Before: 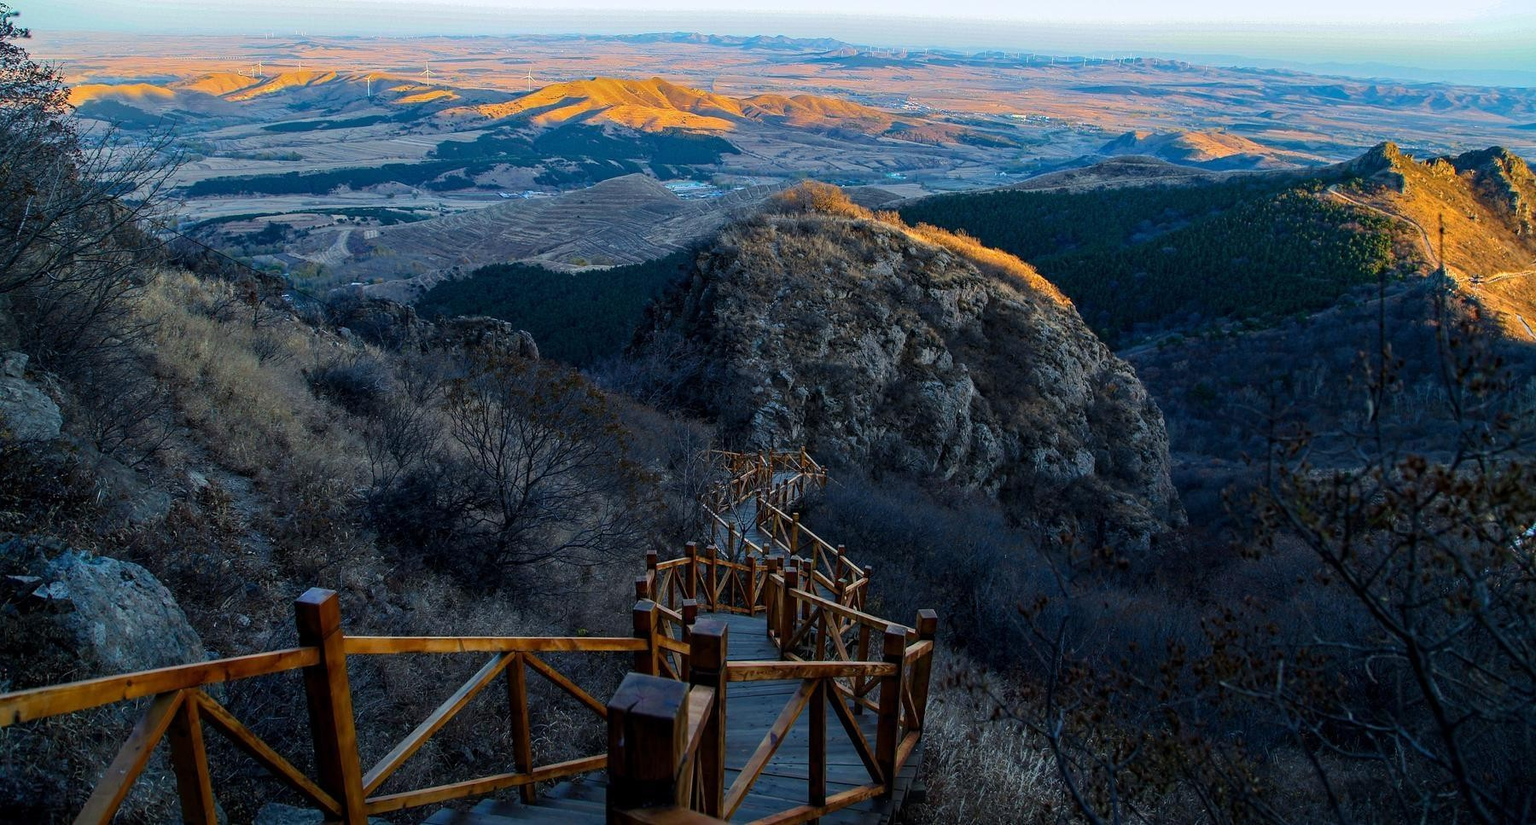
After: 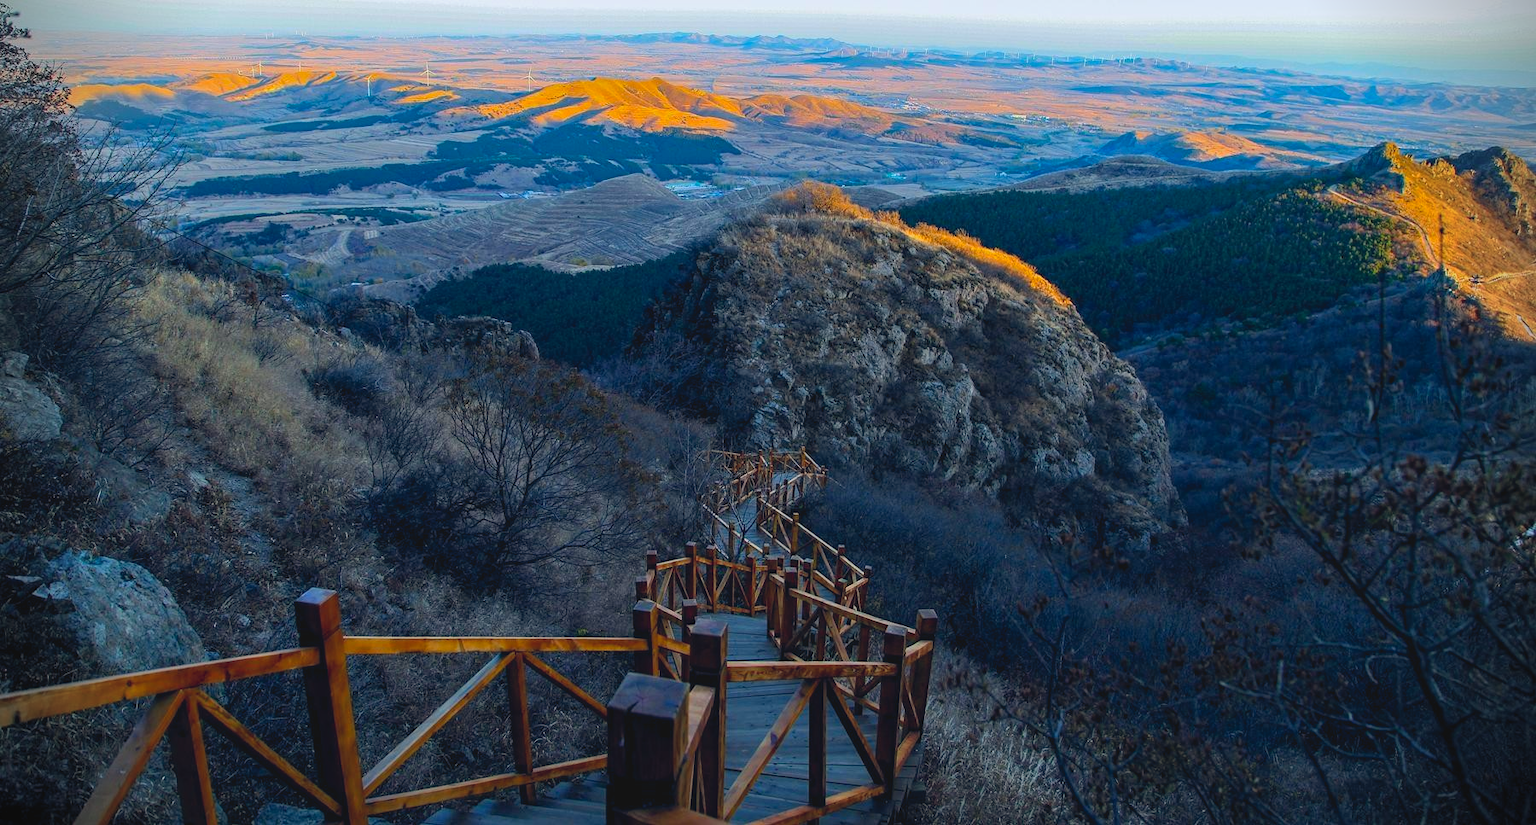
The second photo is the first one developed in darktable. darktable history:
vignetting: fall-off start 88%, fall-off radius 25.5%, brightness -0.482
contrast brightness saturation: contrast -0.093, brightness 0.044, saturation 0.08
color balance rgb: global offset › chroma 0.061%, global offset › hue 253.42°, perceptual saturation grading › global saturation 14.793%
